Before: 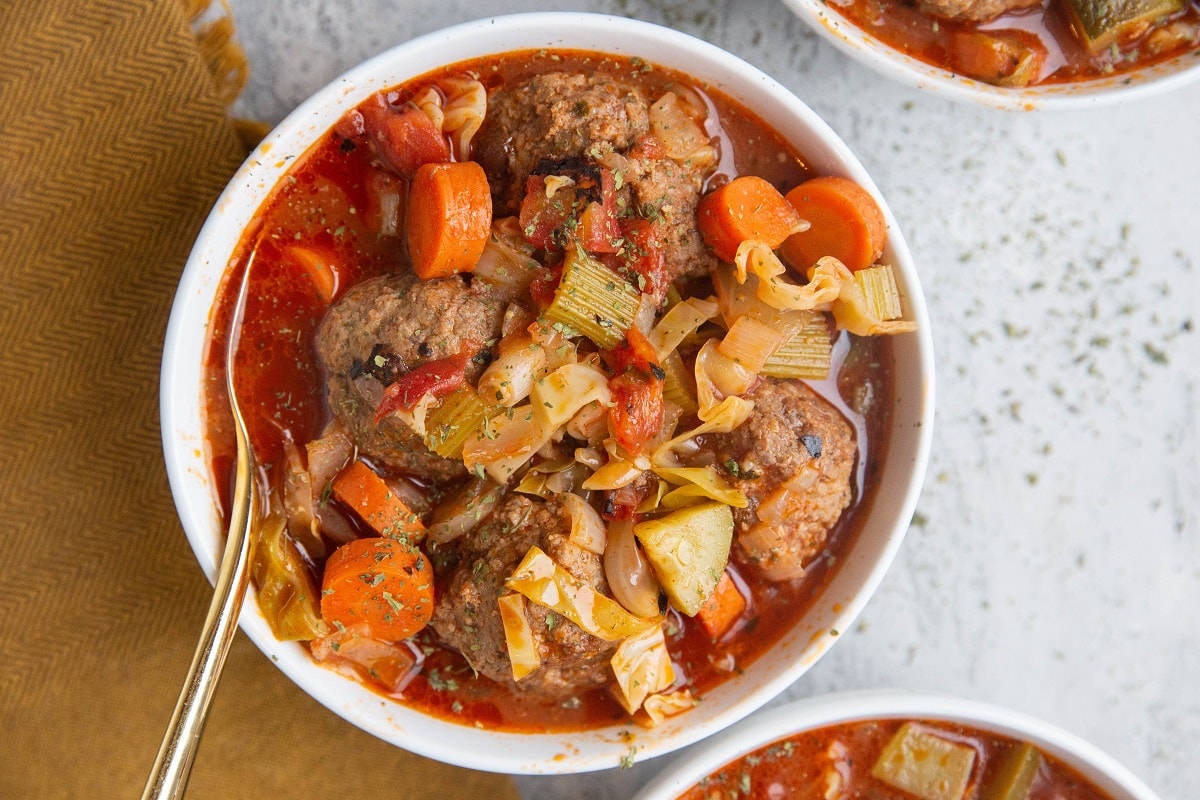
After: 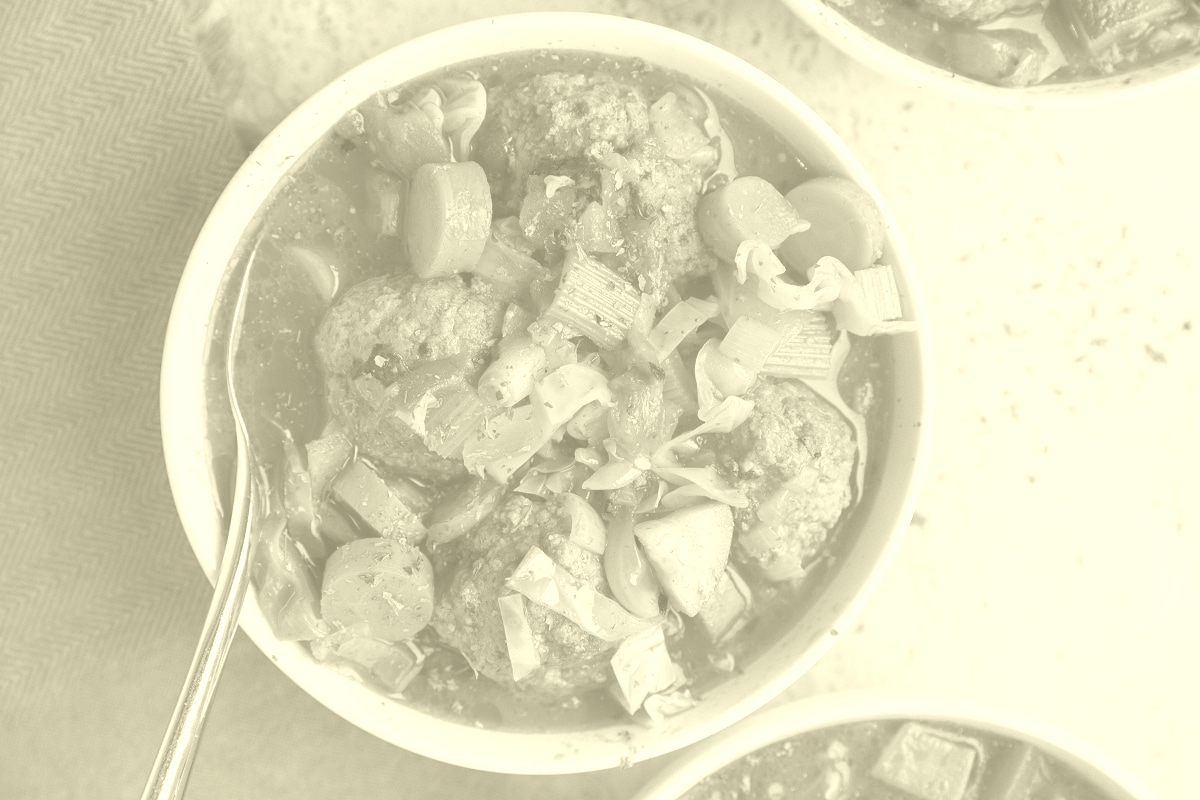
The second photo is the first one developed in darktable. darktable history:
colorize: hue 43.2°, saturation 40%, version 1
shadows and highlights: shadows 0, highlights 40
